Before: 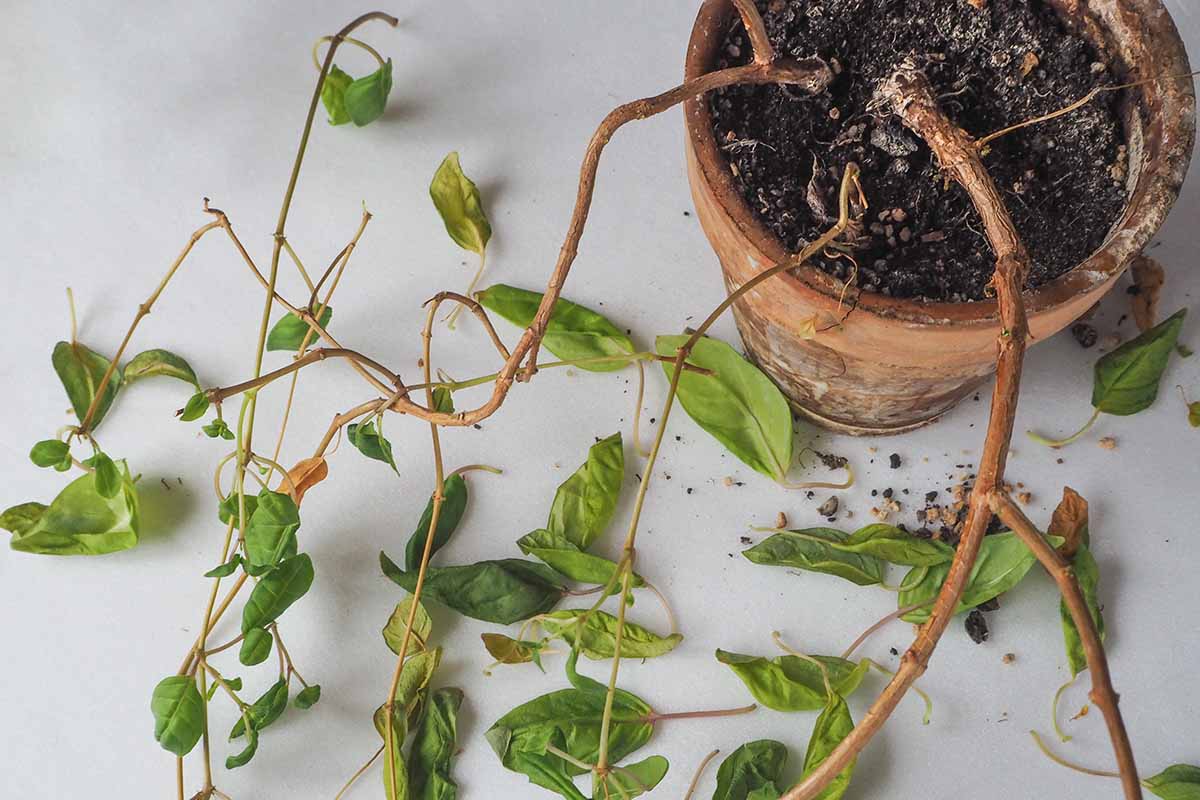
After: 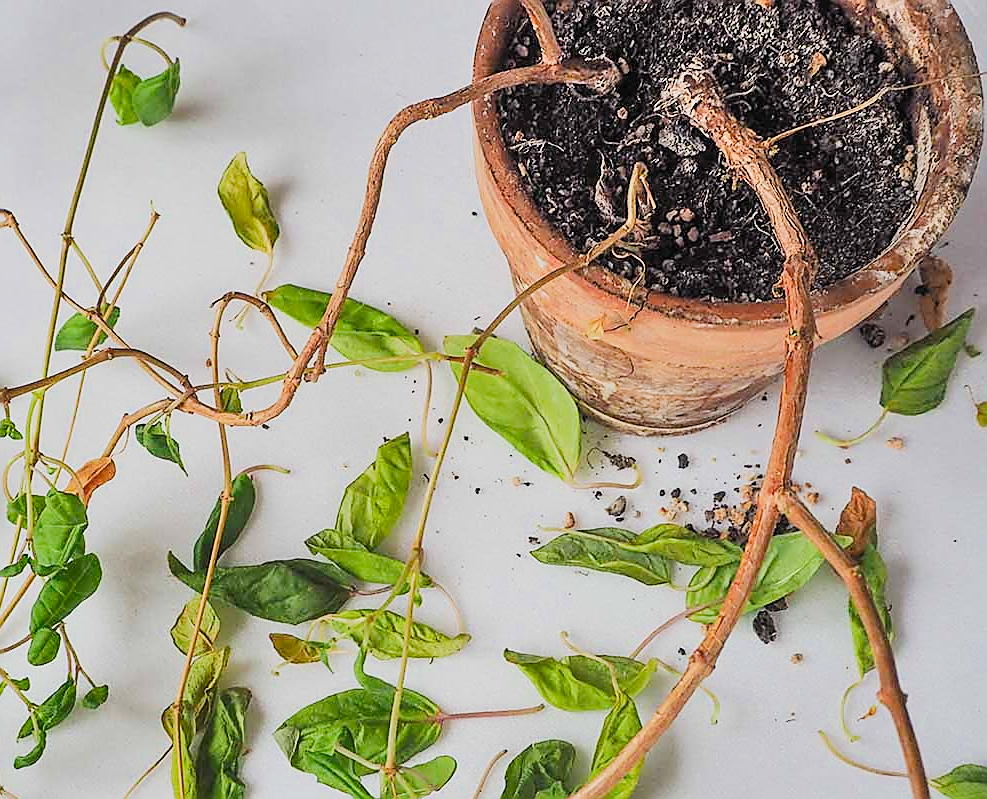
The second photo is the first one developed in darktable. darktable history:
filmic rgb: black relative exposure -6.99 EV, white relative exposure 5.69 EV, hardness 2.87
exposure: exposure 1 EV, compensate exposure bias true, compensate highlight preservation false
shadows and highlights: radius 336.2, shadows 28.49, soften with gaussian
tone equalizer: -8 EV 0.086 EV
contrast brightness saturation: contrast 0.071, brightness 0.084, saturation 0.18
sharpen: radius 1.41, amount 1.259, threshold 0.794
crop: left 17.701%, bottom 0.036%
